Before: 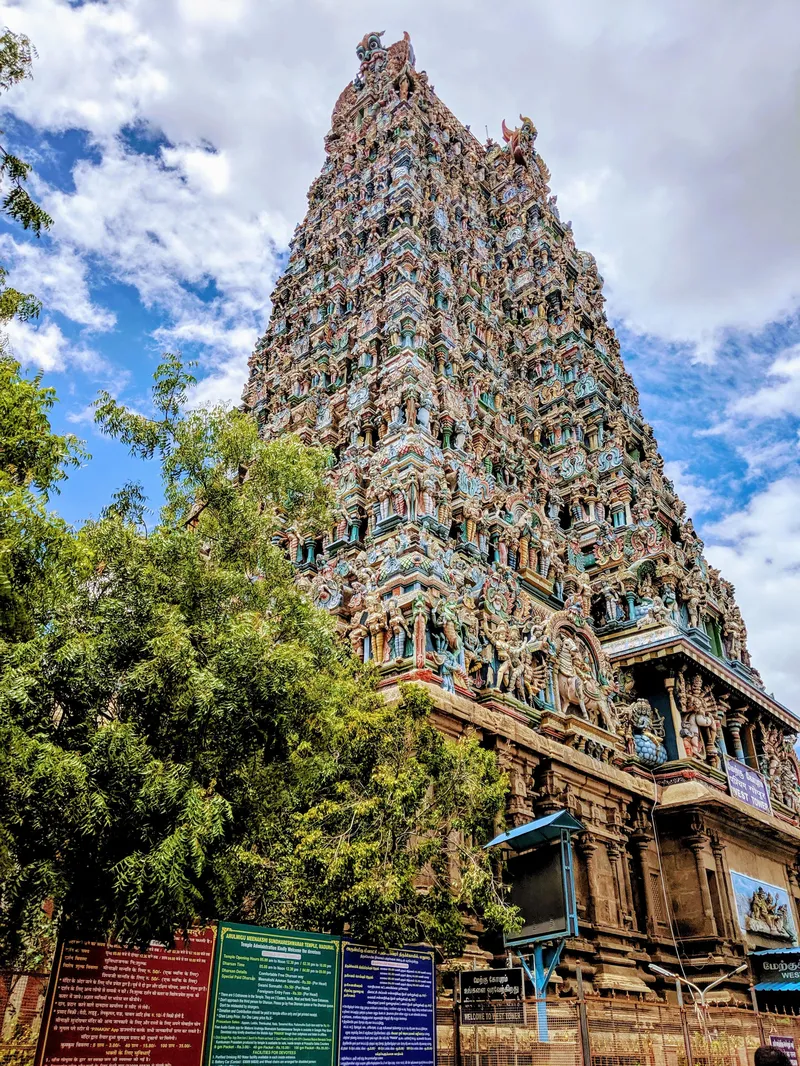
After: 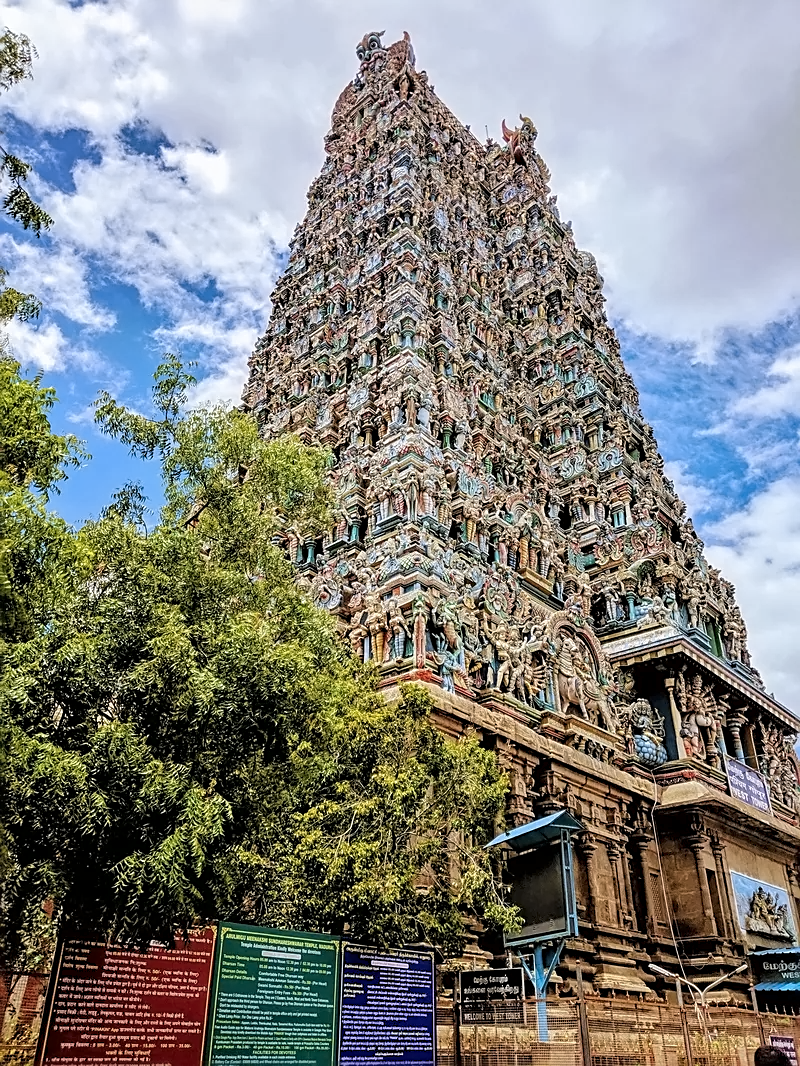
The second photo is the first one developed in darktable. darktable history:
levels: mode automatic
sharpen: on, module defaults
contrast equalizer: y [[0.5 ×6], [0.5 ×6], [0.5 ×6], [0 ×6], [0, 0.039, 0.251, 0.29, 0.293, 0.292]]
